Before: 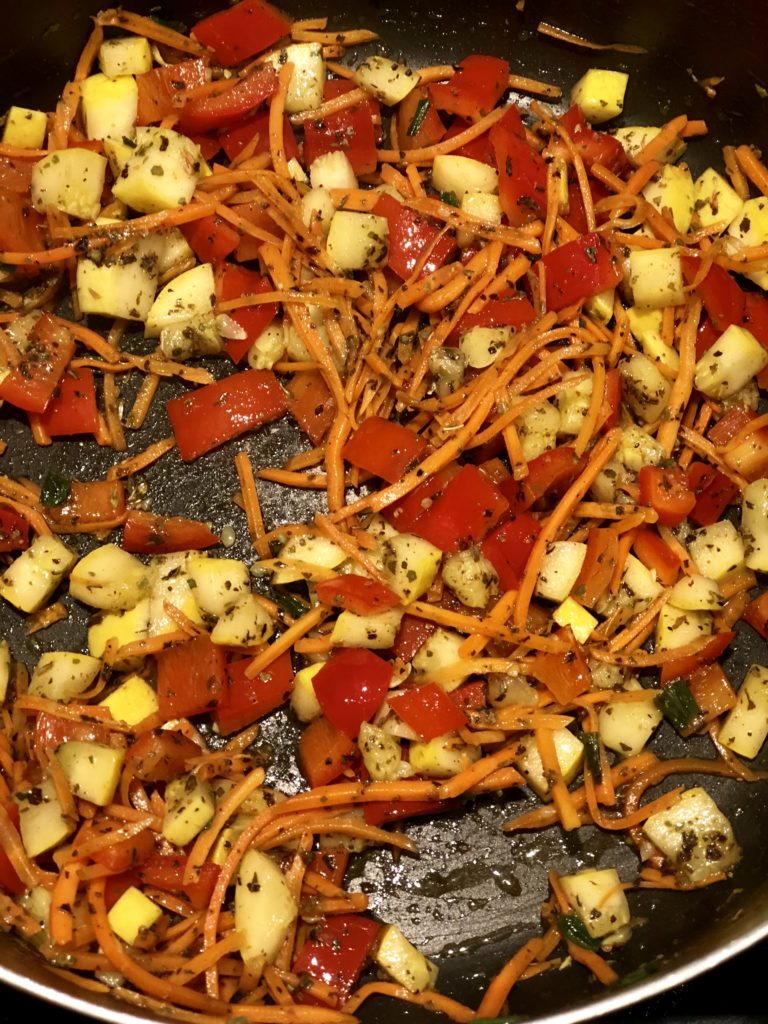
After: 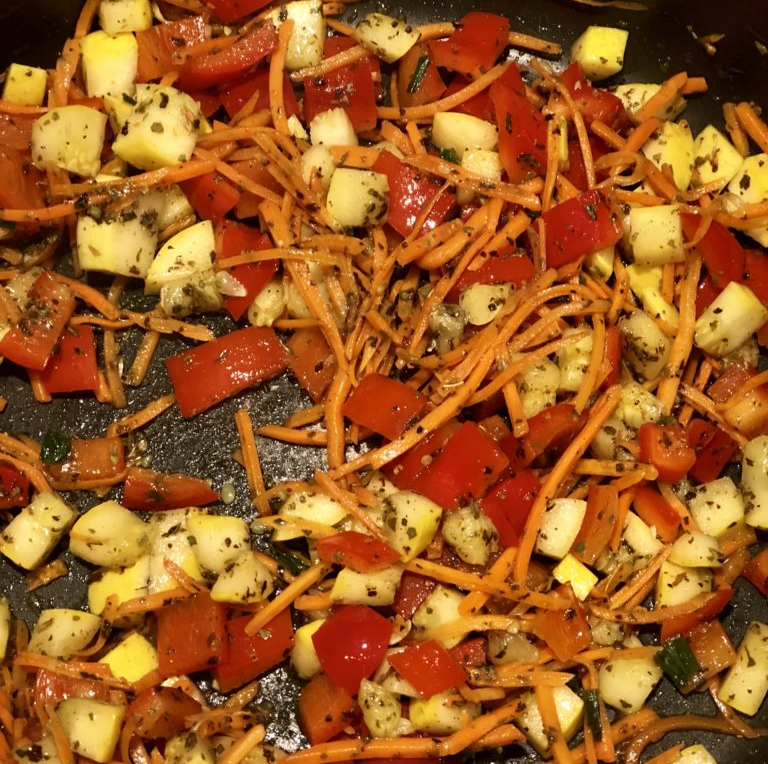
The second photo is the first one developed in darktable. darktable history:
crop: top 4.254%, bottom 21.118%
